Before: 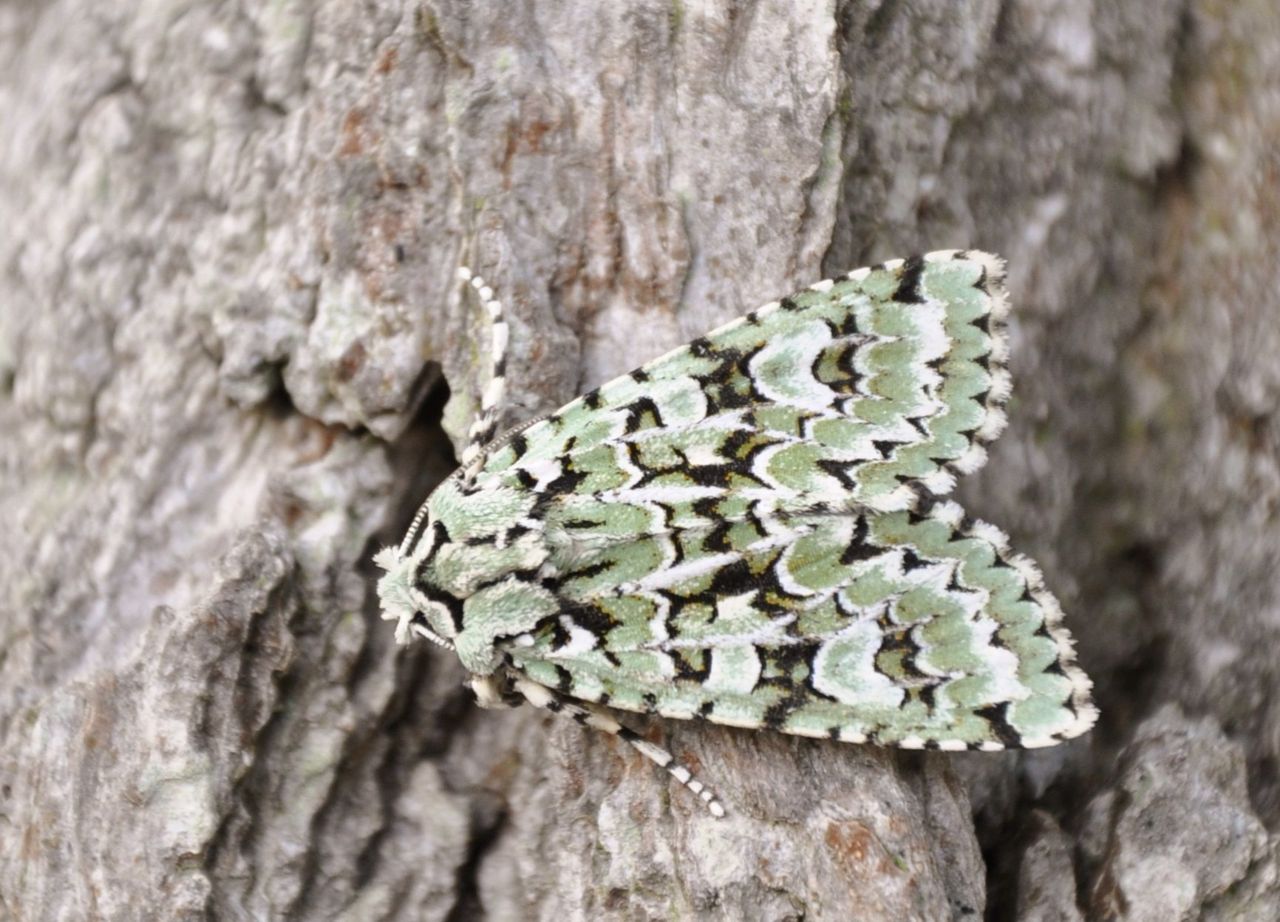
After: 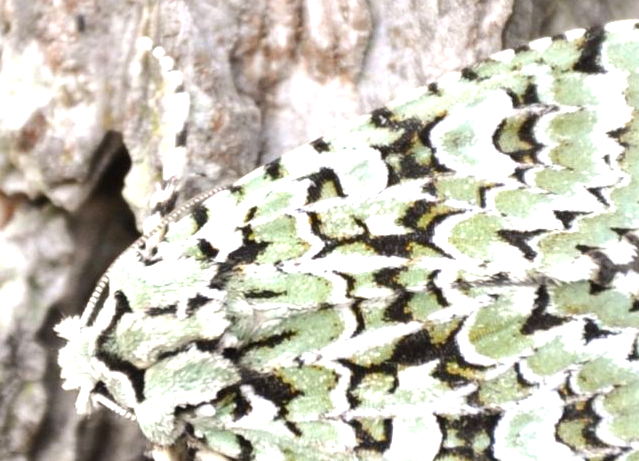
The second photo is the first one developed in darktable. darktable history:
exposure: exposure 0.781 EV, compensate highlight preservation false
crop: left 25%, top 25%, right 25%, bottom 25%
